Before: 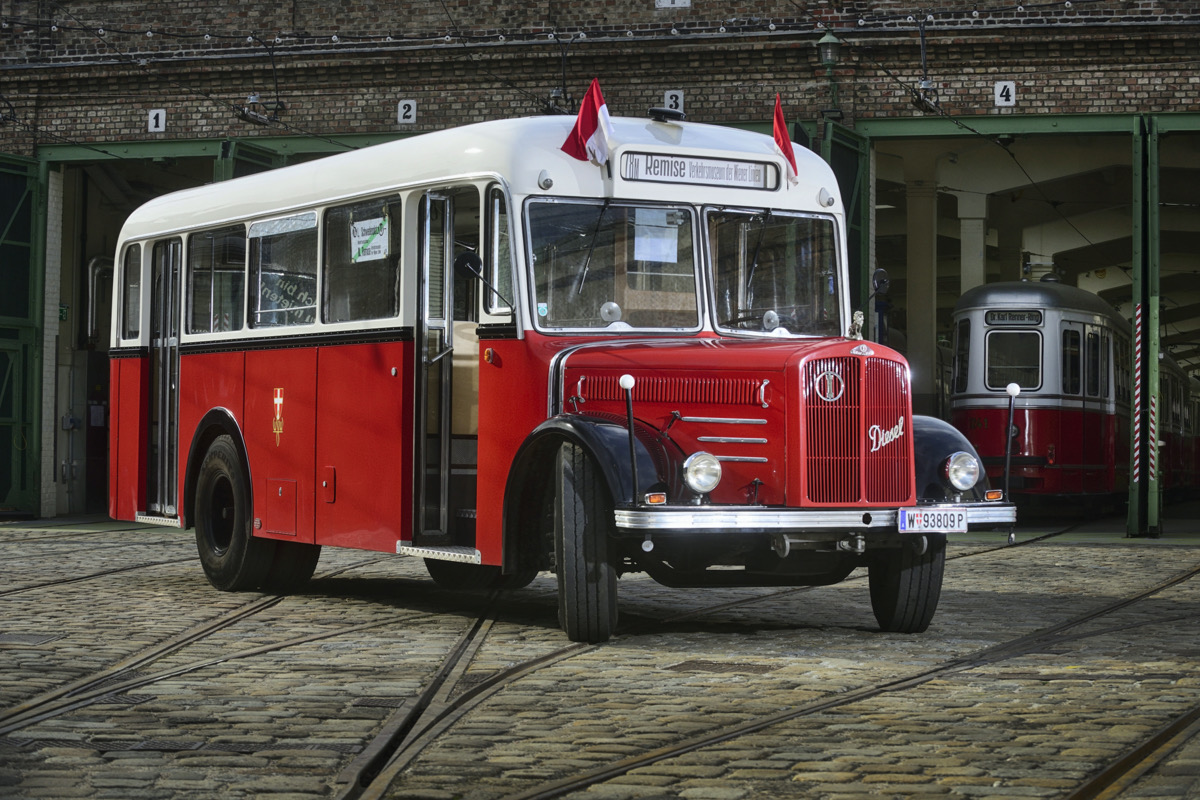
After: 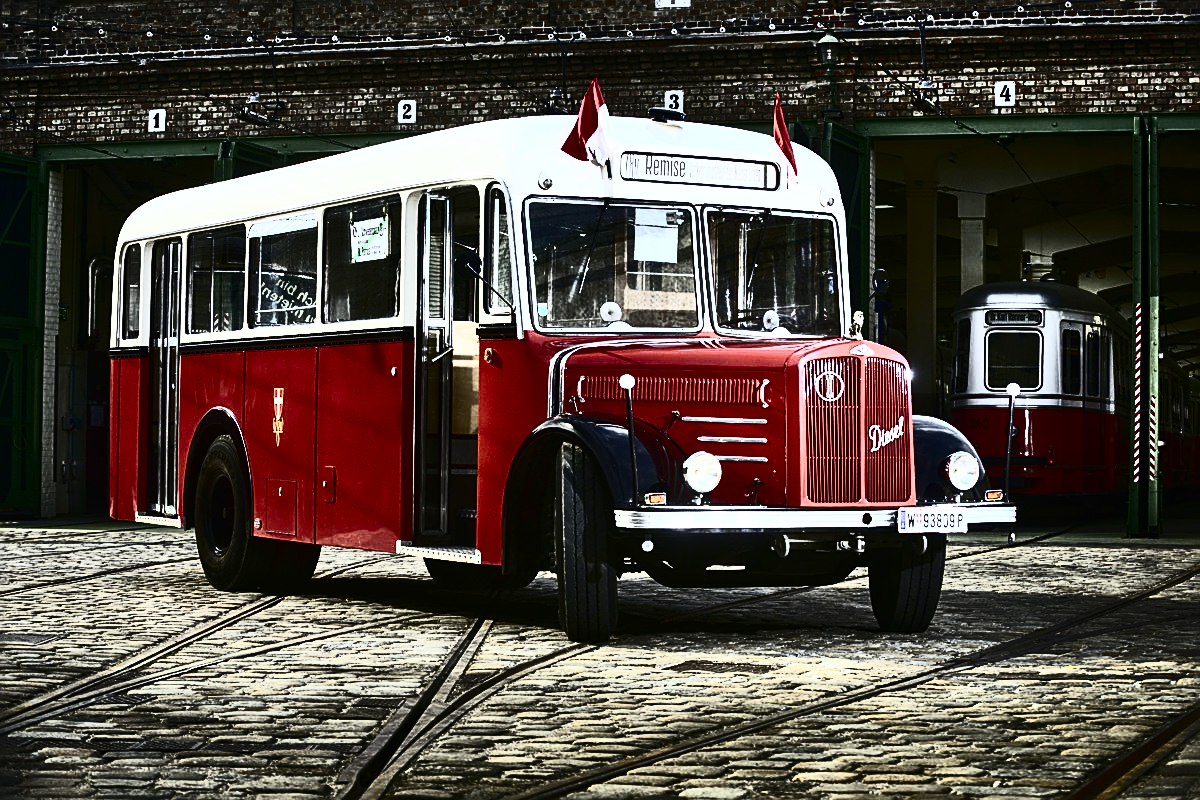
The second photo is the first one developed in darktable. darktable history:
sharpen: on, module defaults
contrast brightness saturation: contrast 0.936, brightness 0.193
tone curve: curves: ch0 [(0, 0) (0.003, 0.003) (0.011, 0.01) (0.025, 0.023) (0.044, 0.041) (0.069, 0.064) (0.1, 0.094) (0.136, 0.143) (0.177, 0.205) (0.224, 0.281) (0.277, 0.367) (0.335, 0.457) (0.399, 0.542) (0.468, 0.629) (0.543, 0.711) (0.623, 0.788) (0.709, 0.863) (0.801, 0.912) (0.898, 0.955) (1, 1)], color space Lab, independent channels, preserve colors none
